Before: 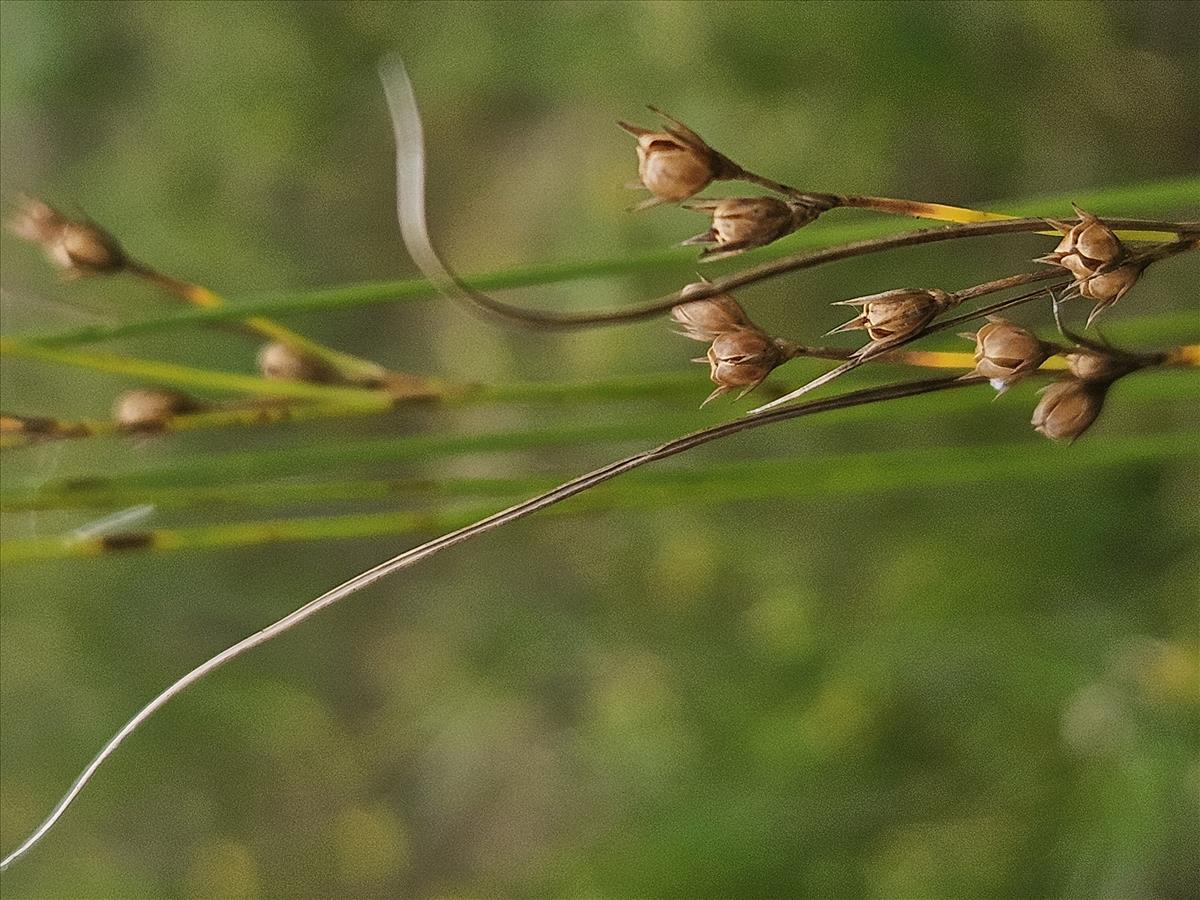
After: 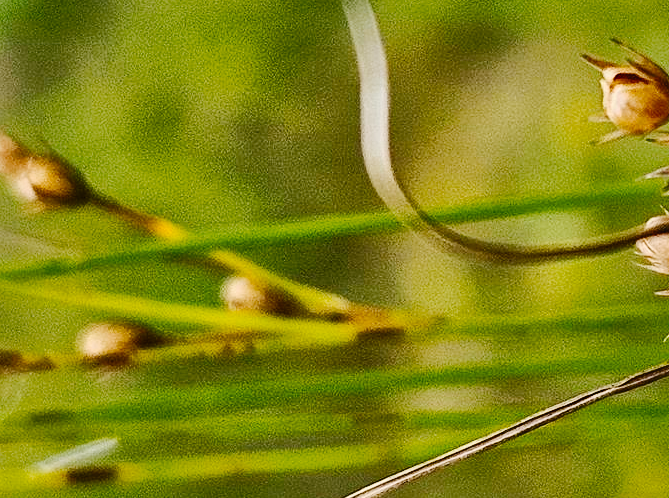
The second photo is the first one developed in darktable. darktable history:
color balance rgb: linear chroma grading › global chroma 14.435%, perceptual saturation grading › global saturation 25.888%, global vibrance -24.464%
tone curve: curves: ch0 [(0, 0) (0.003, 0.036) (0.011, 0.039) (0.025, 0.039) (0.044, 0.043) (0.069, 0.05) (0.1, 0.072) (0.136, 0.102) (0.177, 0.144) (0.224, 0.204) (0.277, 0.288) (0.335, 0.384) (0.399, 0.477) (0.468, 0.575) (0.543, 0.652) (0.623, 0.724) (0.709, 0.785) (0.801, 0.851) (0.898, 0.915) (1, 1)], preserve colors none
crop and rotate: left 3.04%, top 7.452%, right 41.168%, bottom 37.162%
local contrast: mode bilateral grid, contrast 20, coarseness 49, detail 161%, midtone range 0.2
